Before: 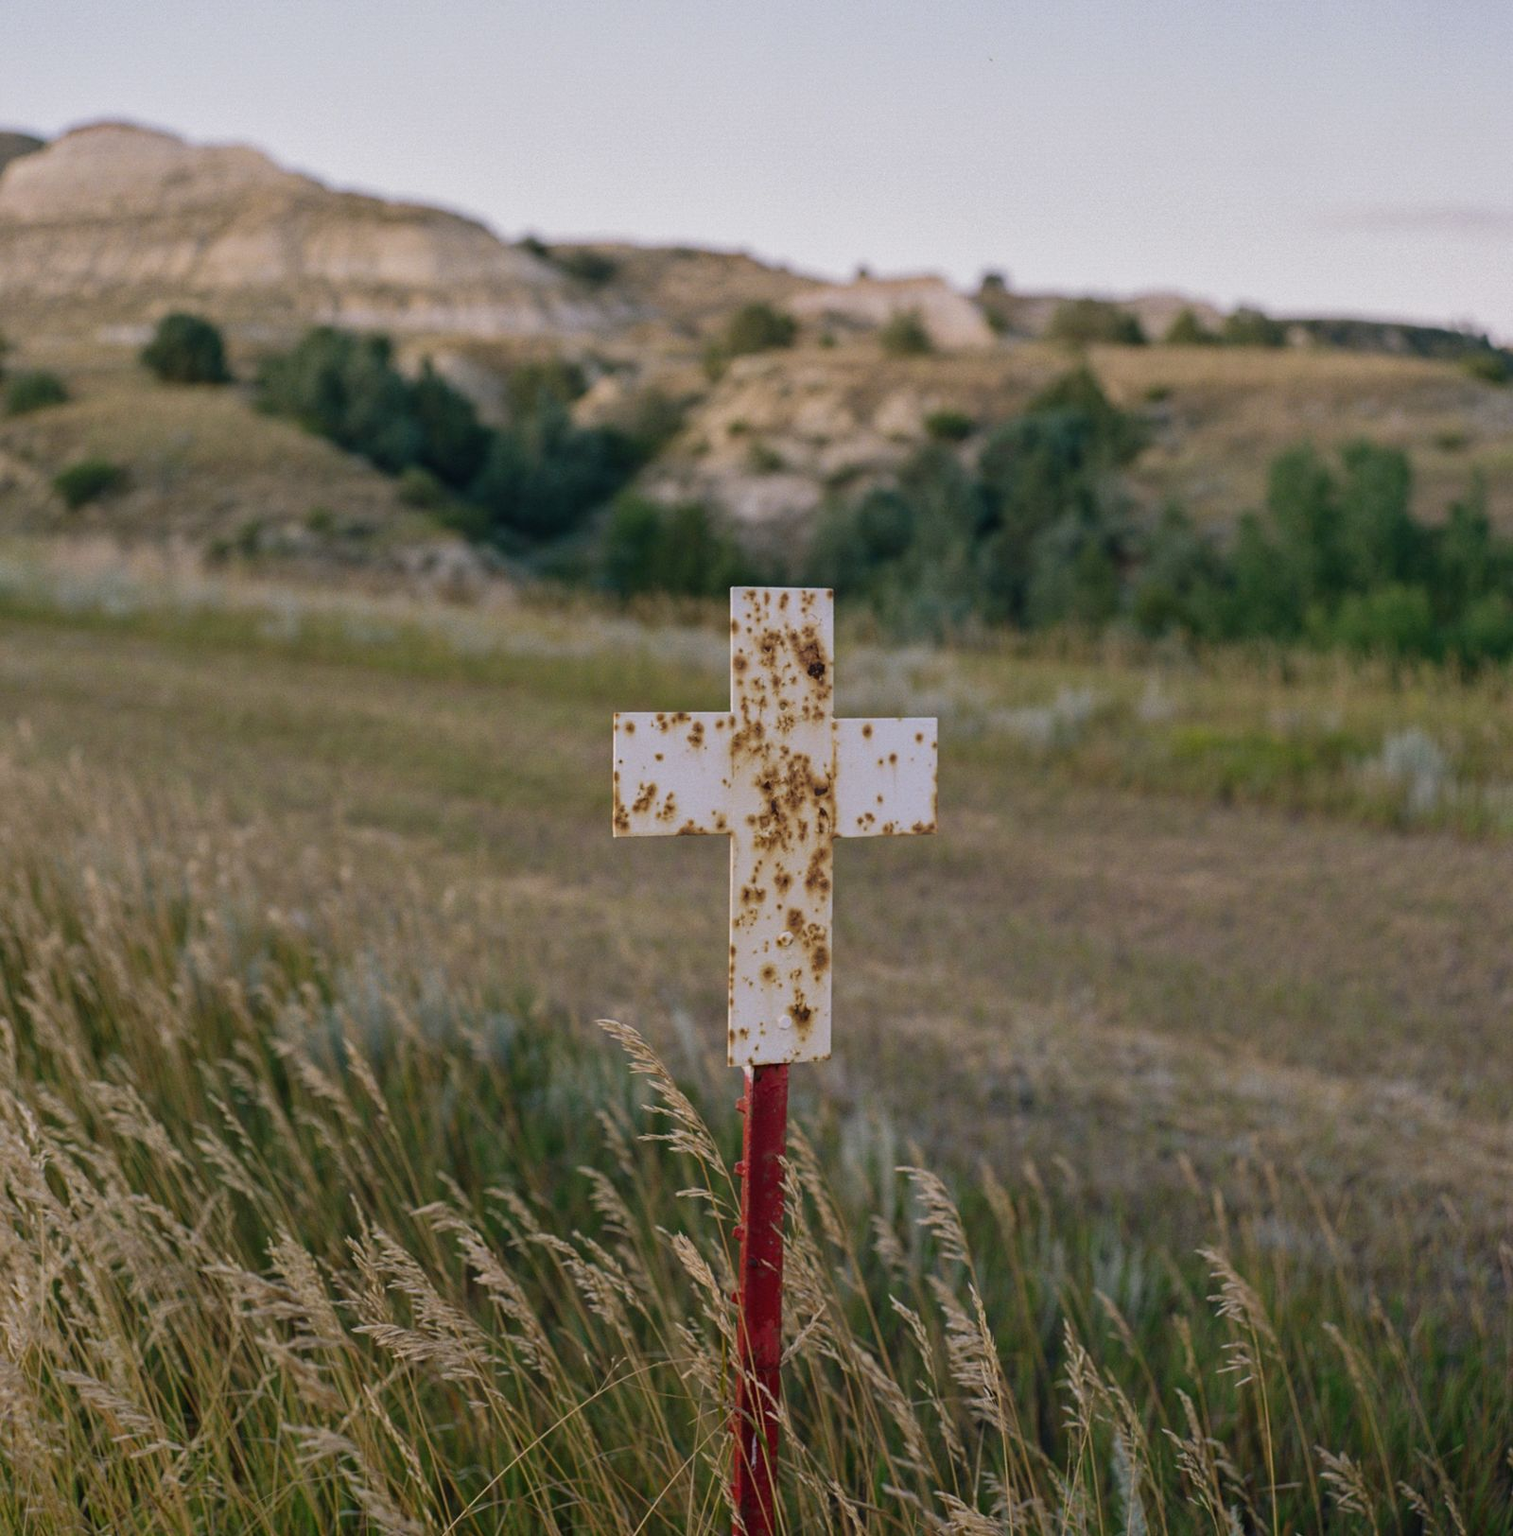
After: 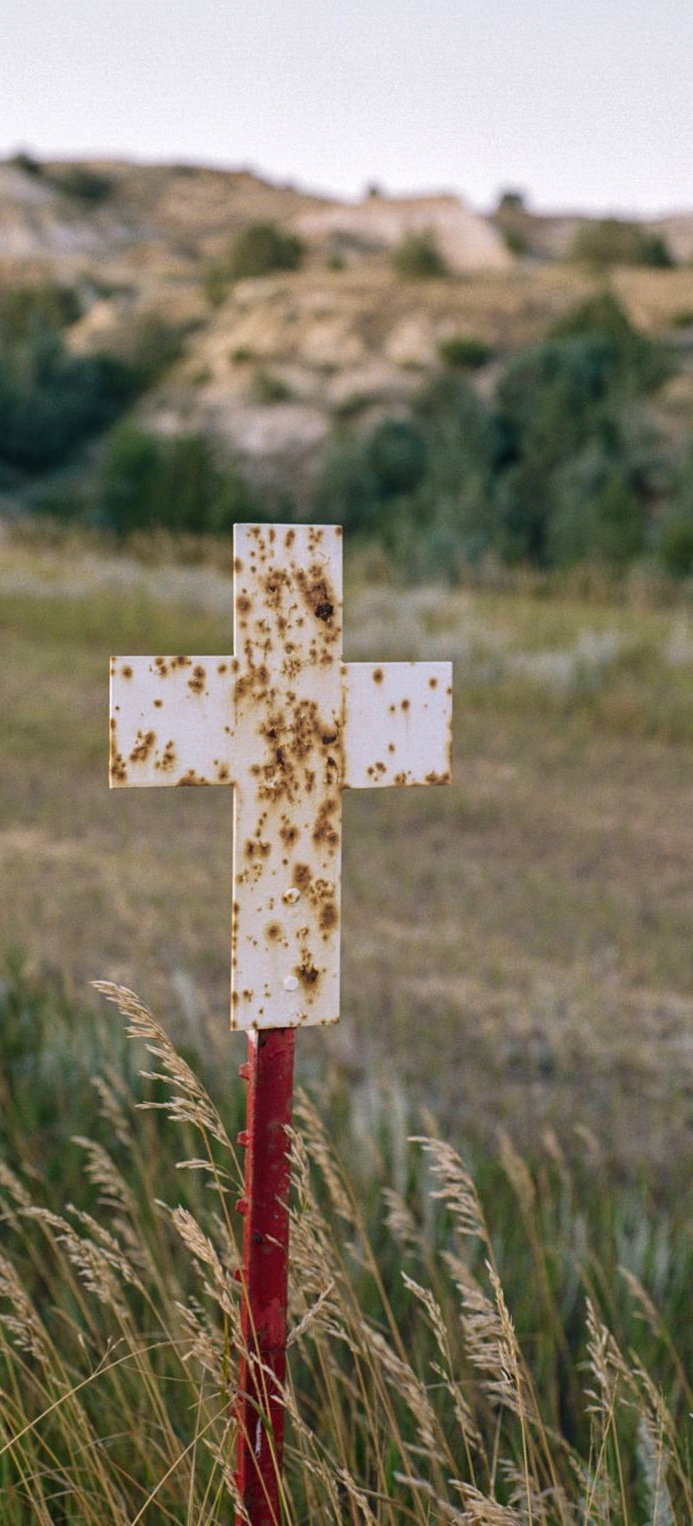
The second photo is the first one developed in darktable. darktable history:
local contrast: highlights 101%, shadows 97%, detail 119%, midtone range 0.2
exposure: exposure 0.405 EV, compensate exposure bias true, compensate highlight preservation false
crop: left 33.713%, top 6.018%, right 22.922%
